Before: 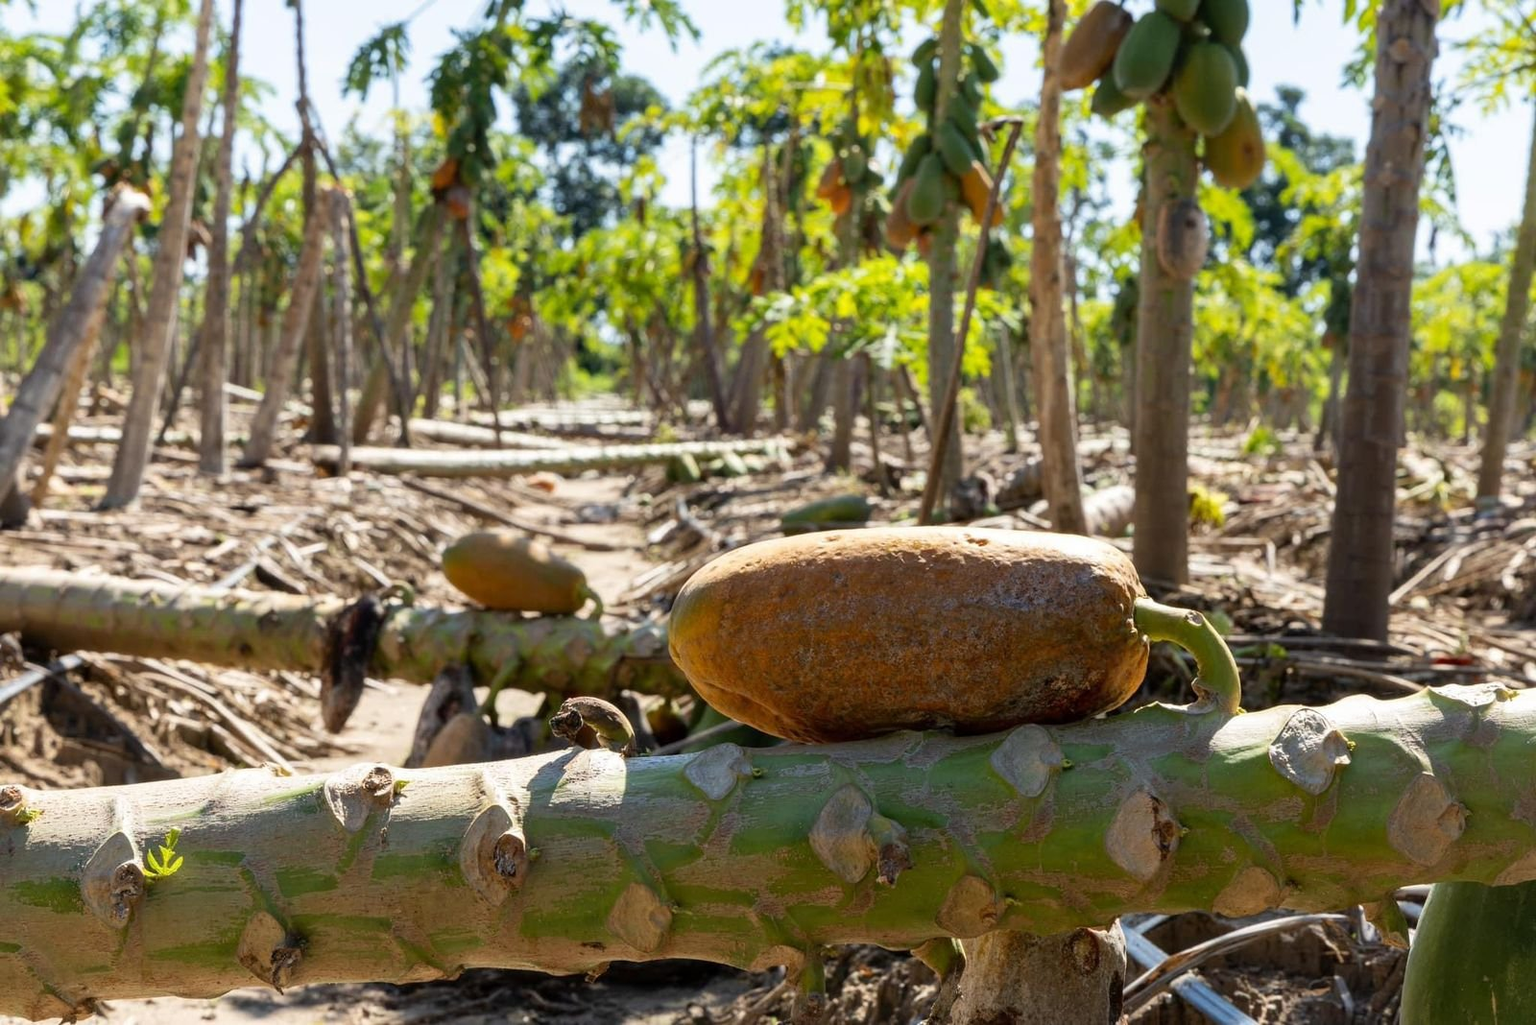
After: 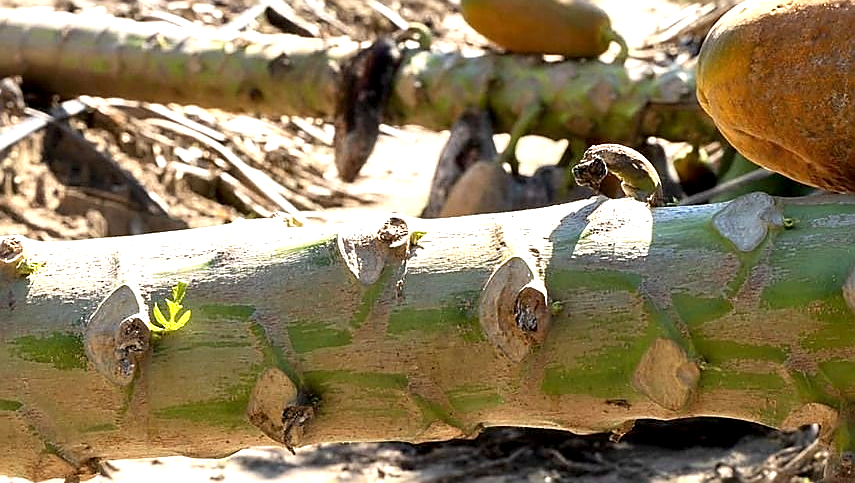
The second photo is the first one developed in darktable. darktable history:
sharpen: radius 1.363, amount 1.244, threshold 0.675
exposure: black level correction 0, exposure 0.701 EV, compensate highlight preservation false
contrast equalizer: octaves 7, y [[0.579, 0.58, 0.505, 0.5, 0.5, 0.5], [0.5 ×6], [0.5 ×6], [0 ×6], [0 ×6]]
crop and rotate: top 54.576%, right 46.541%, bottom 0.159%
